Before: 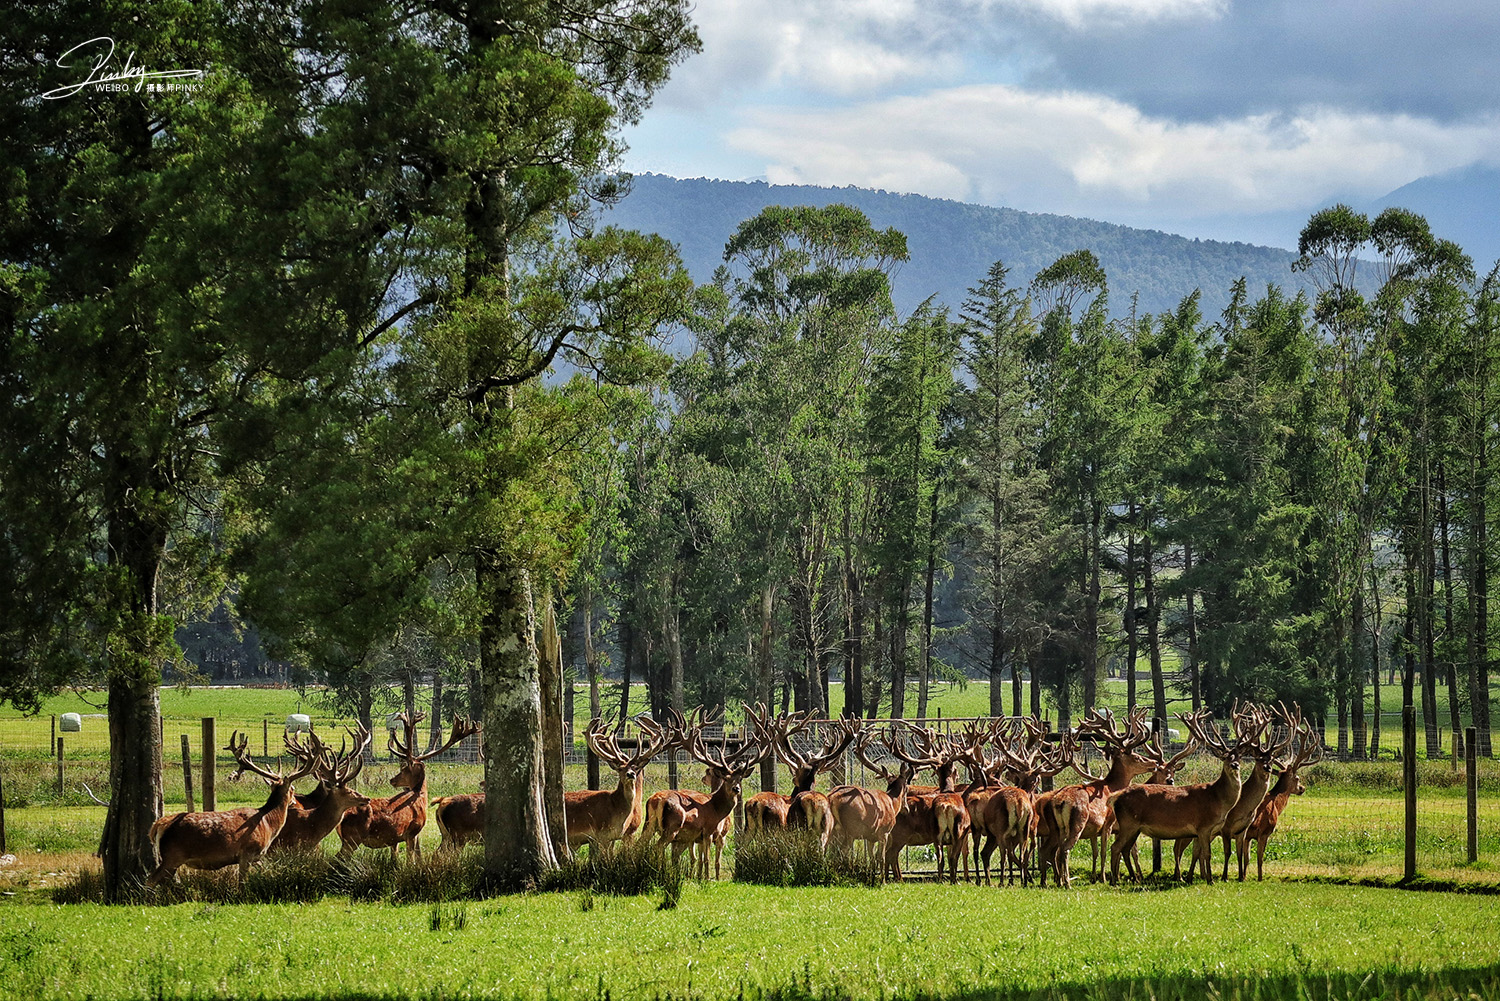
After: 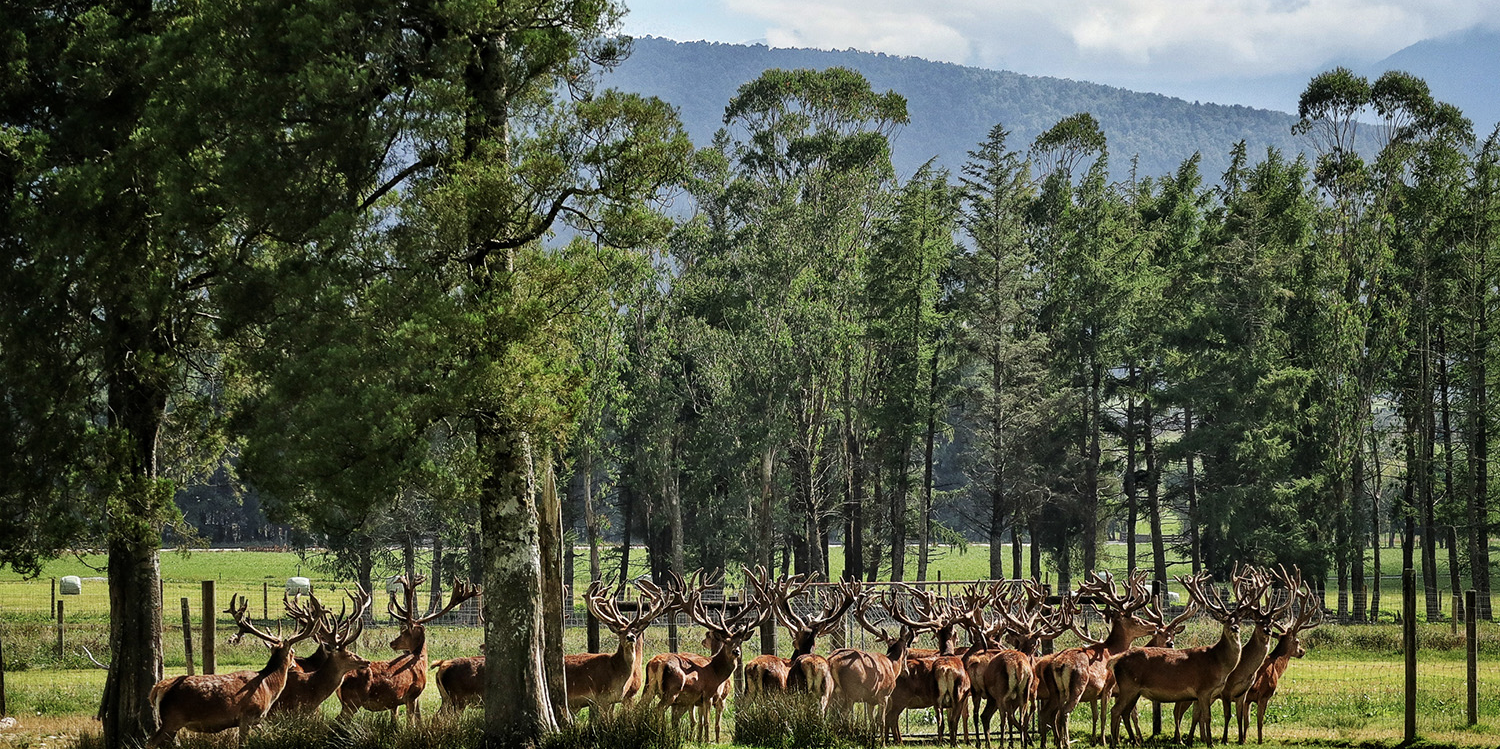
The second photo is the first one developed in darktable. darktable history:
crop: top 13.729%, bottom 11.396%
contrast brightness saturation: contrast 0.107, saturation -0.153
